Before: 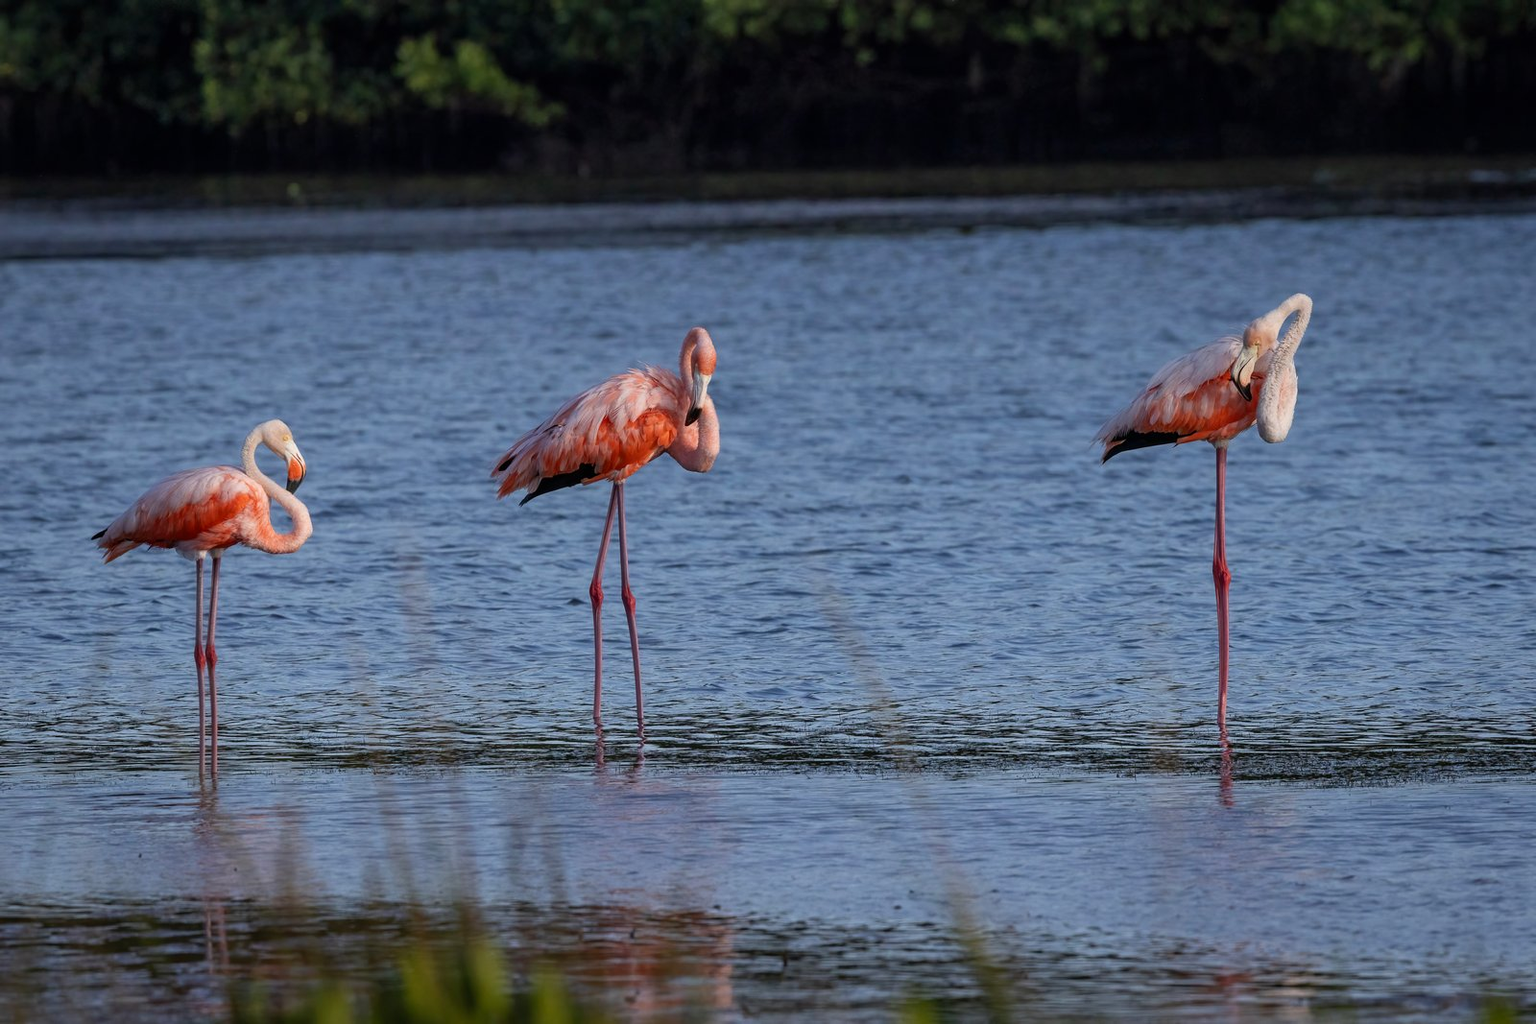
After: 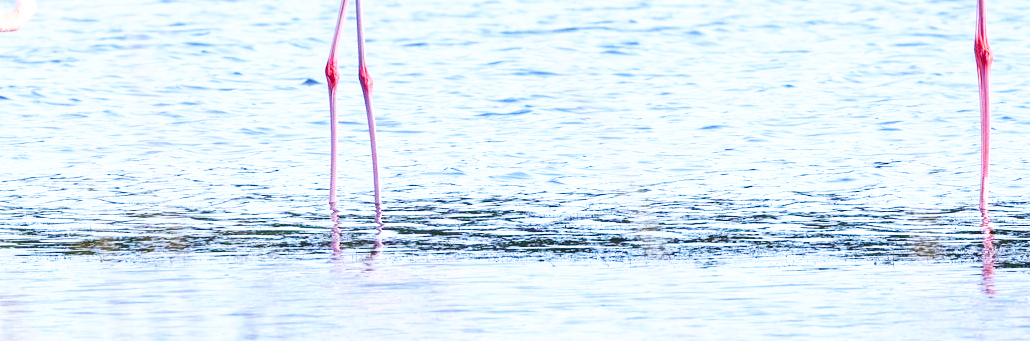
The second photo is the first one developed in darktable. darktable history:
crop: left 18.091%, top 51.13%, right 17.525%, bottom 16.85%
base curve: curves: ch0 [(0, 0) (0.007, 0.004) (0.027, 0.03) (0.046, 0.07) (0.207, 0.54) (0.442, 0.872) (0.673, 0.972) (1, 1)], preserve colors none
contrast equalizer: octaves 7, y [[0.6 ×6], [0.55 ×6], [0 ×6], [0 ×6], [0 ×6]], mix -0.3
white balance: red 0.931, blue 1.11
tone equalizer: on, module defaults
exposure: black level correction 0, exposure 1.45 EV, compensate exposure bias true, compensate highlight preservation false
